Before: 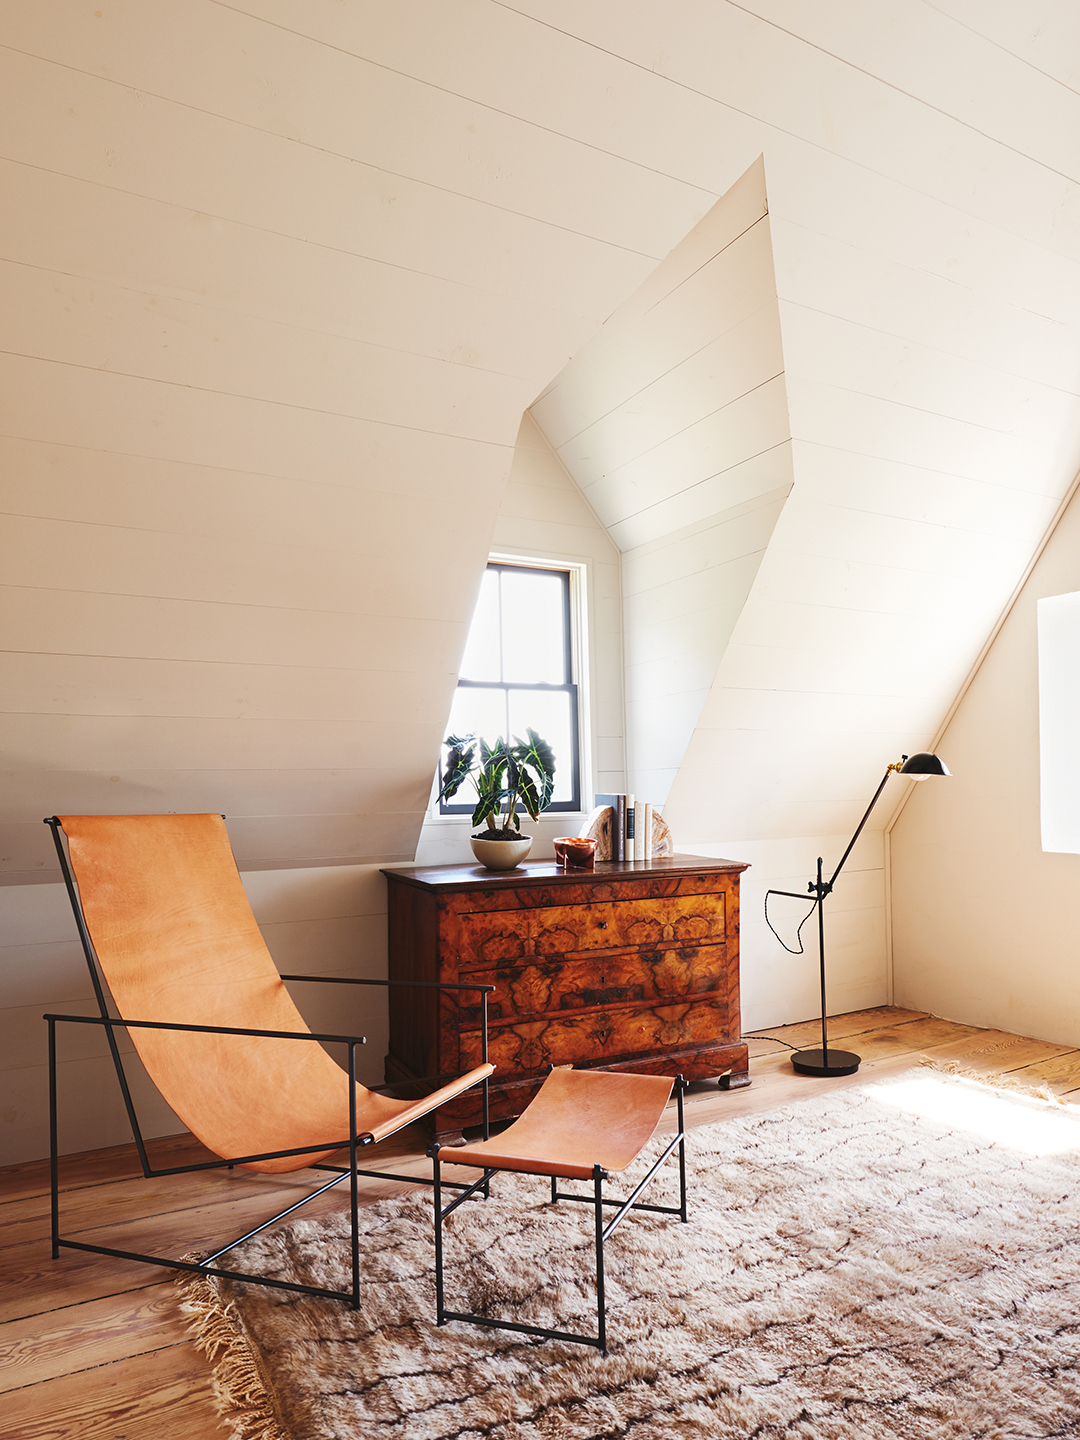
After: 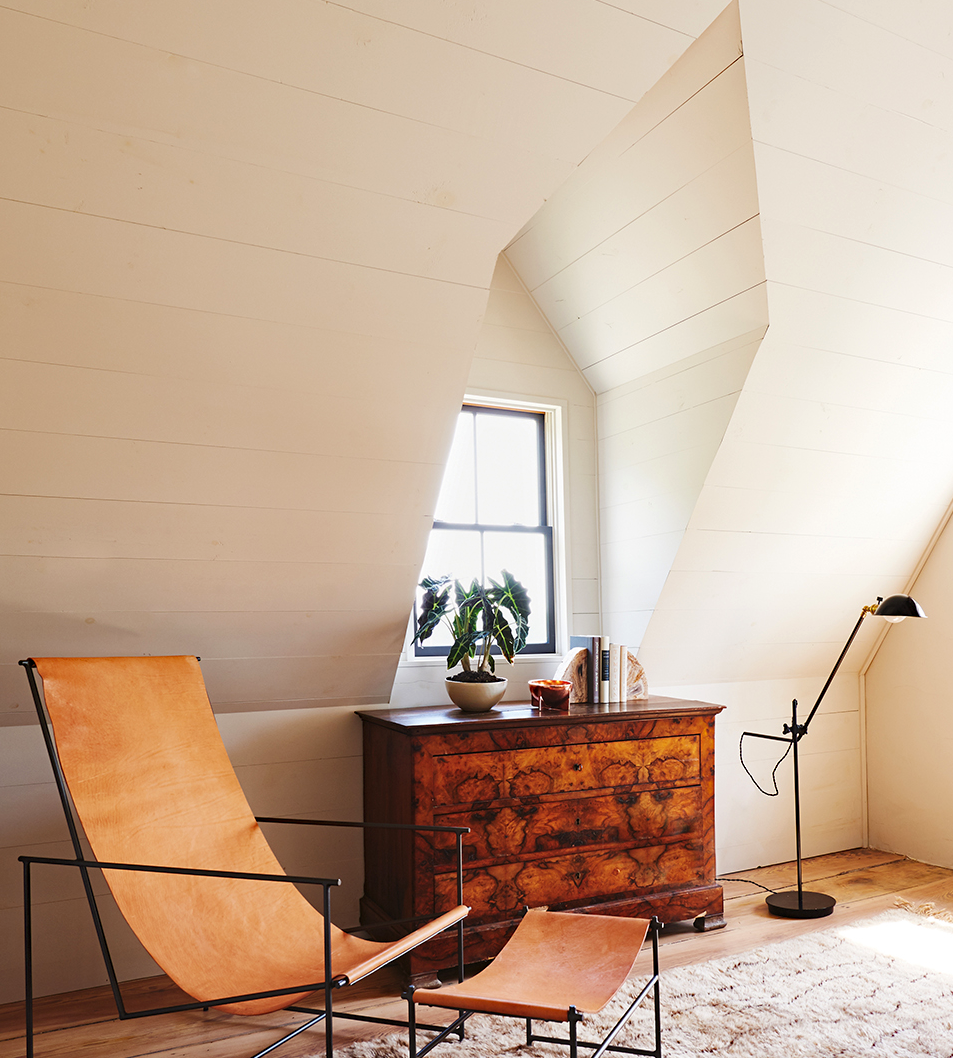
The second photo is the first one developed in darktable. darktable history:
haze removal: compatibility mode true, adaptive false
crop and rotate: left 2.378%, top 11.002%, right 9.307%, bottom 15.481%
